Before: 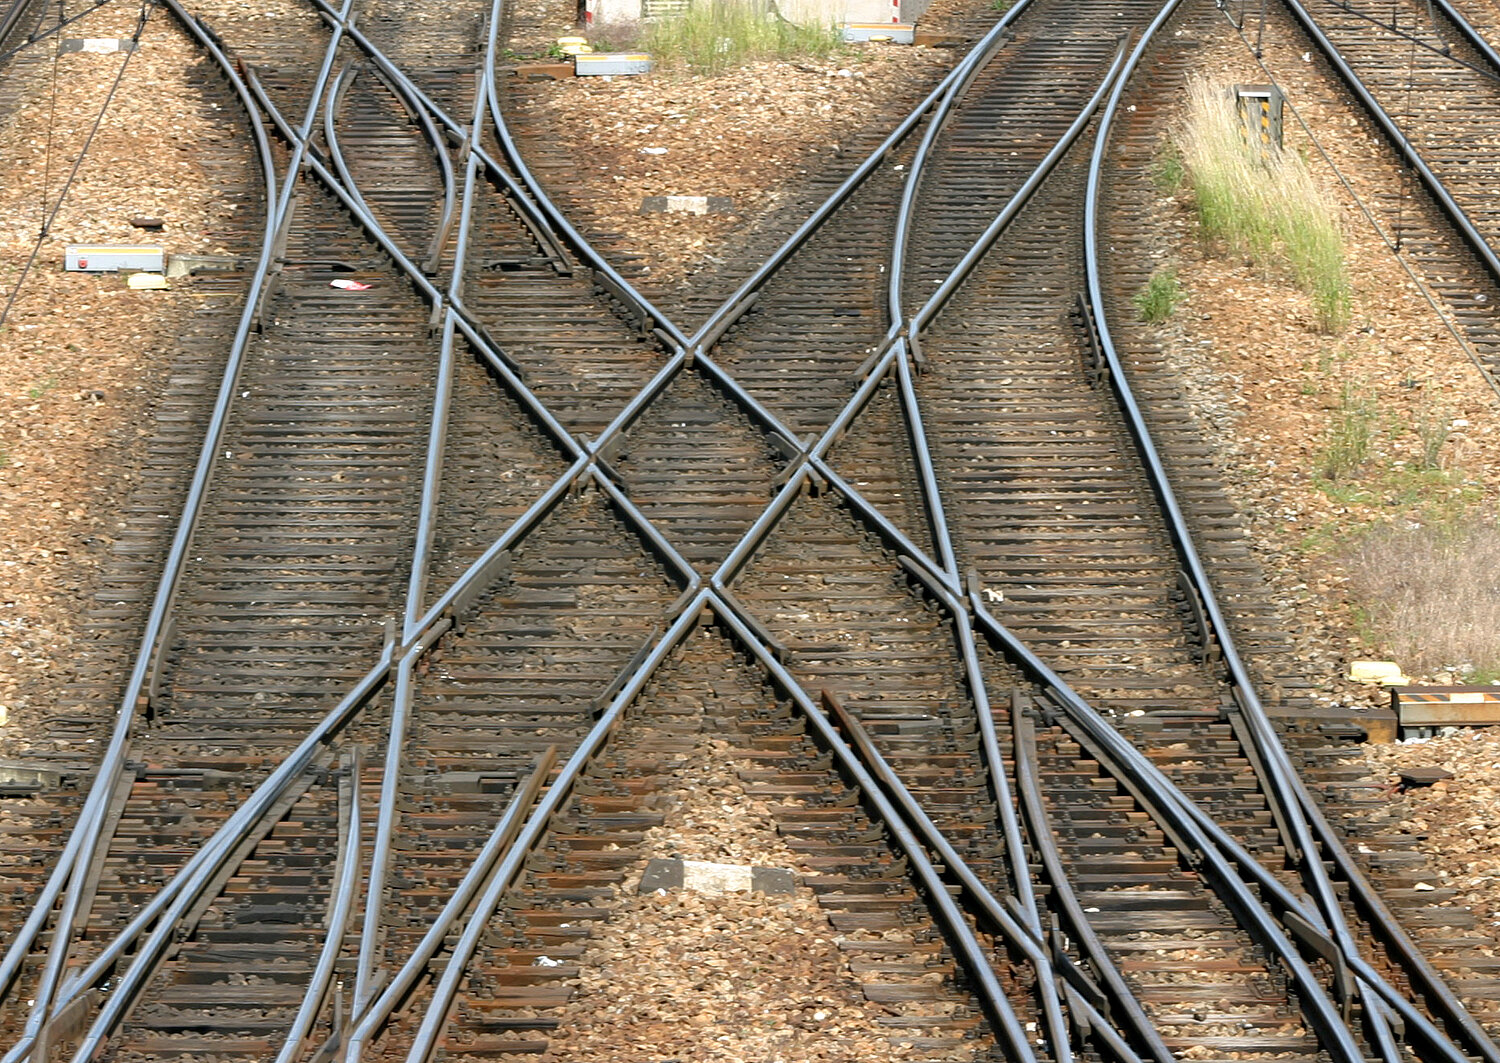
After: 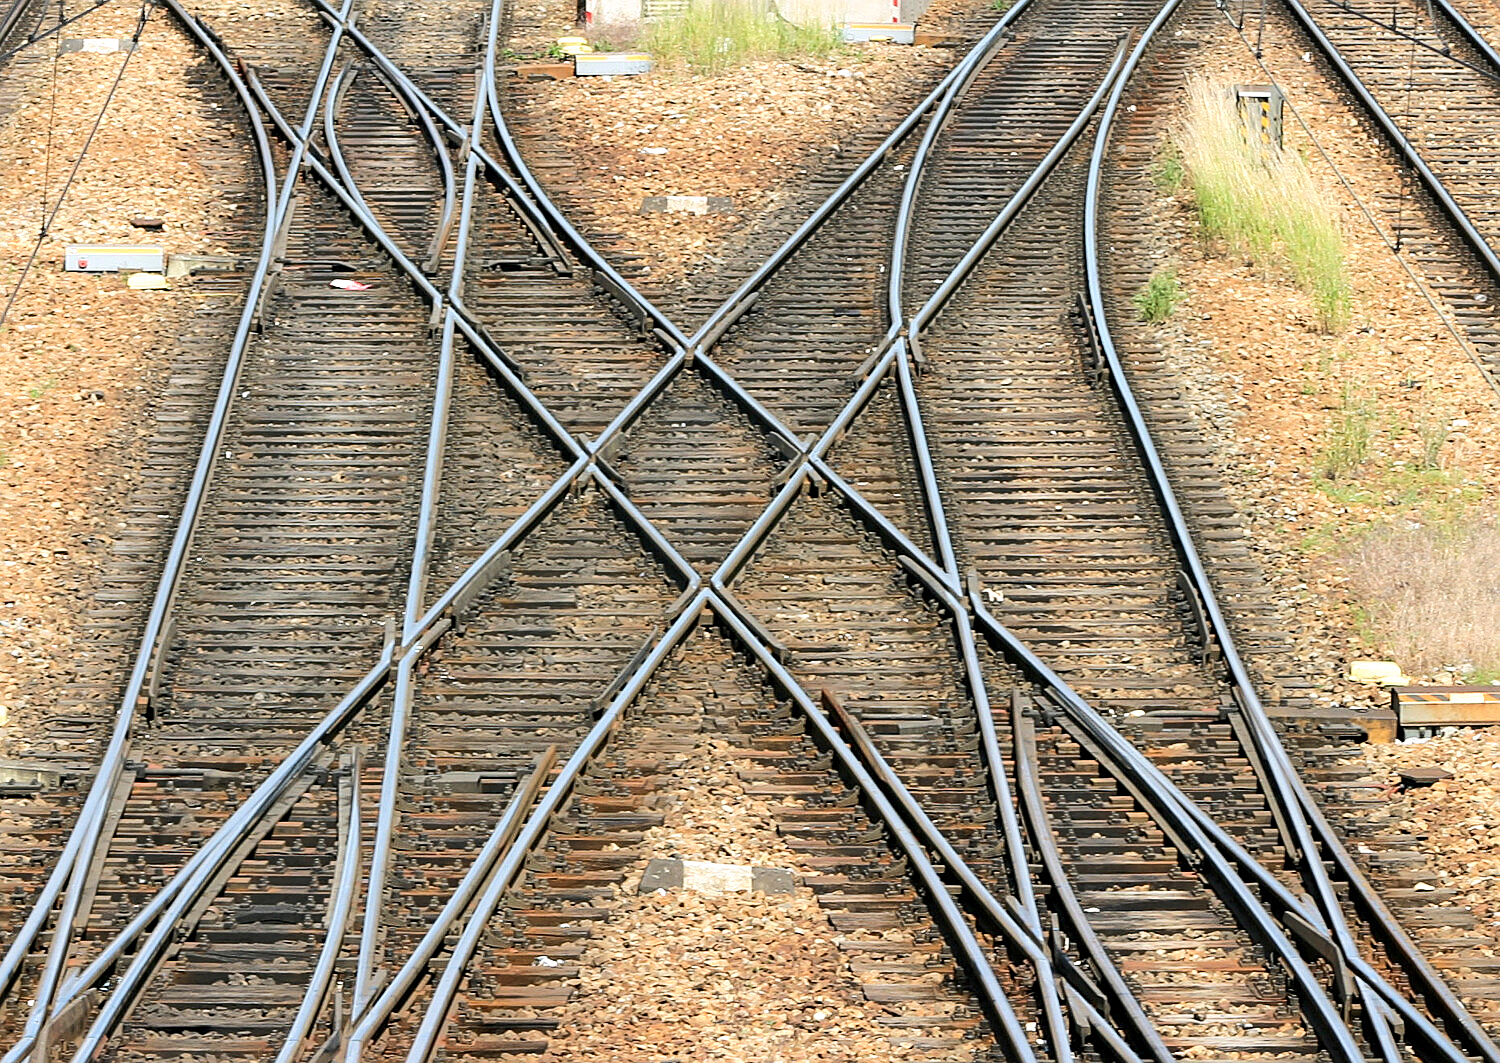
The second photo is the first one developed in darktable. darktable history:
sharpen: on, module defaults
tone curve: curves: ch0 [(0, 0) (0.003, 0.003) (0.011, 0.015) (0.025, 0.031) (0.044, 0.056) (0.069, 0.083) (0.1, 0.113) (0.136, 0.145) (0.177, 0.184) (0.224, 0.225) (0.277, 0.275) (0.335, 0.327) (0.399, 0.385) (0.468, 0.447) (0.543, 0.528) (0.623, 0.611) (0.709, 0.703) (0.801, 0.802) (0.898, 0.902) (1, 1)], preserve colors none
rgb curve: curves: ch0 [(0, 0) (0.284, 0.292) (0.505, 0.644) (1, 1)], compensate middle gray true
